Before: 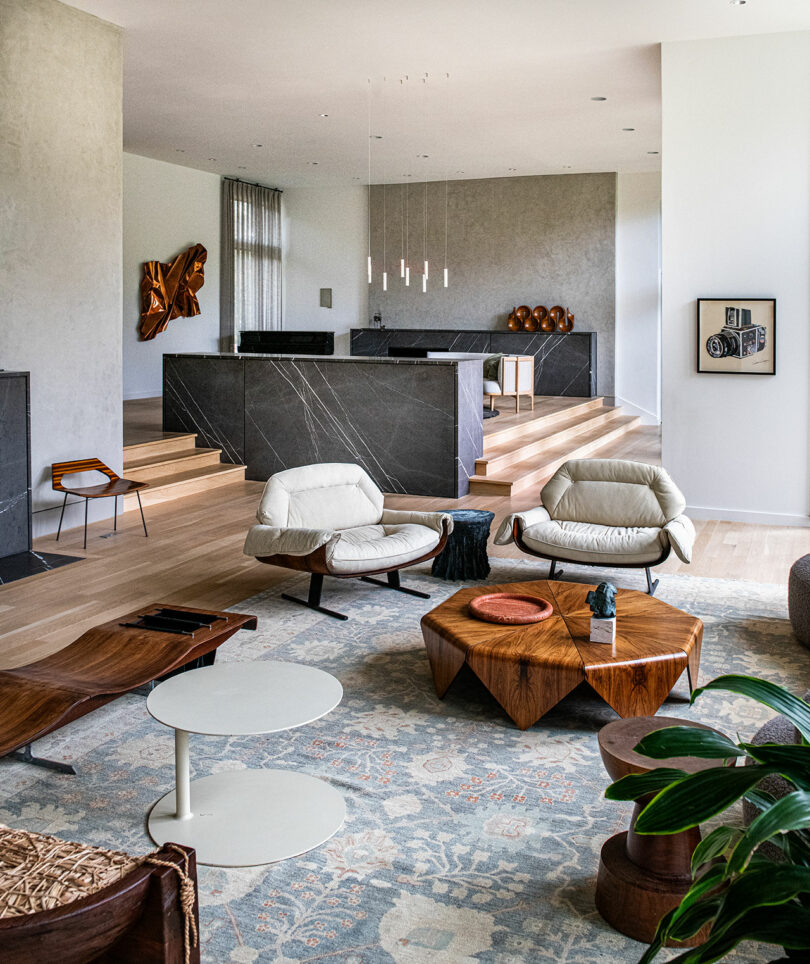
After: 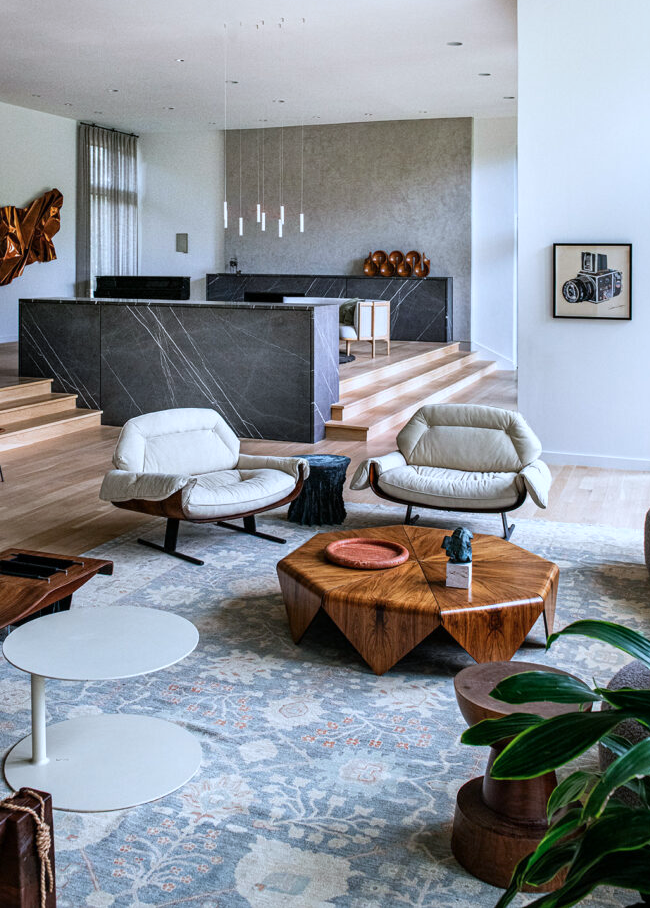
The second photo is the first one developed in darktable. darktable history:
crop and rotate: left 17.899%, top 5.792%, right 1.745%
color calibration: x 0.37, y 0.382, temperature 4316.92 K
